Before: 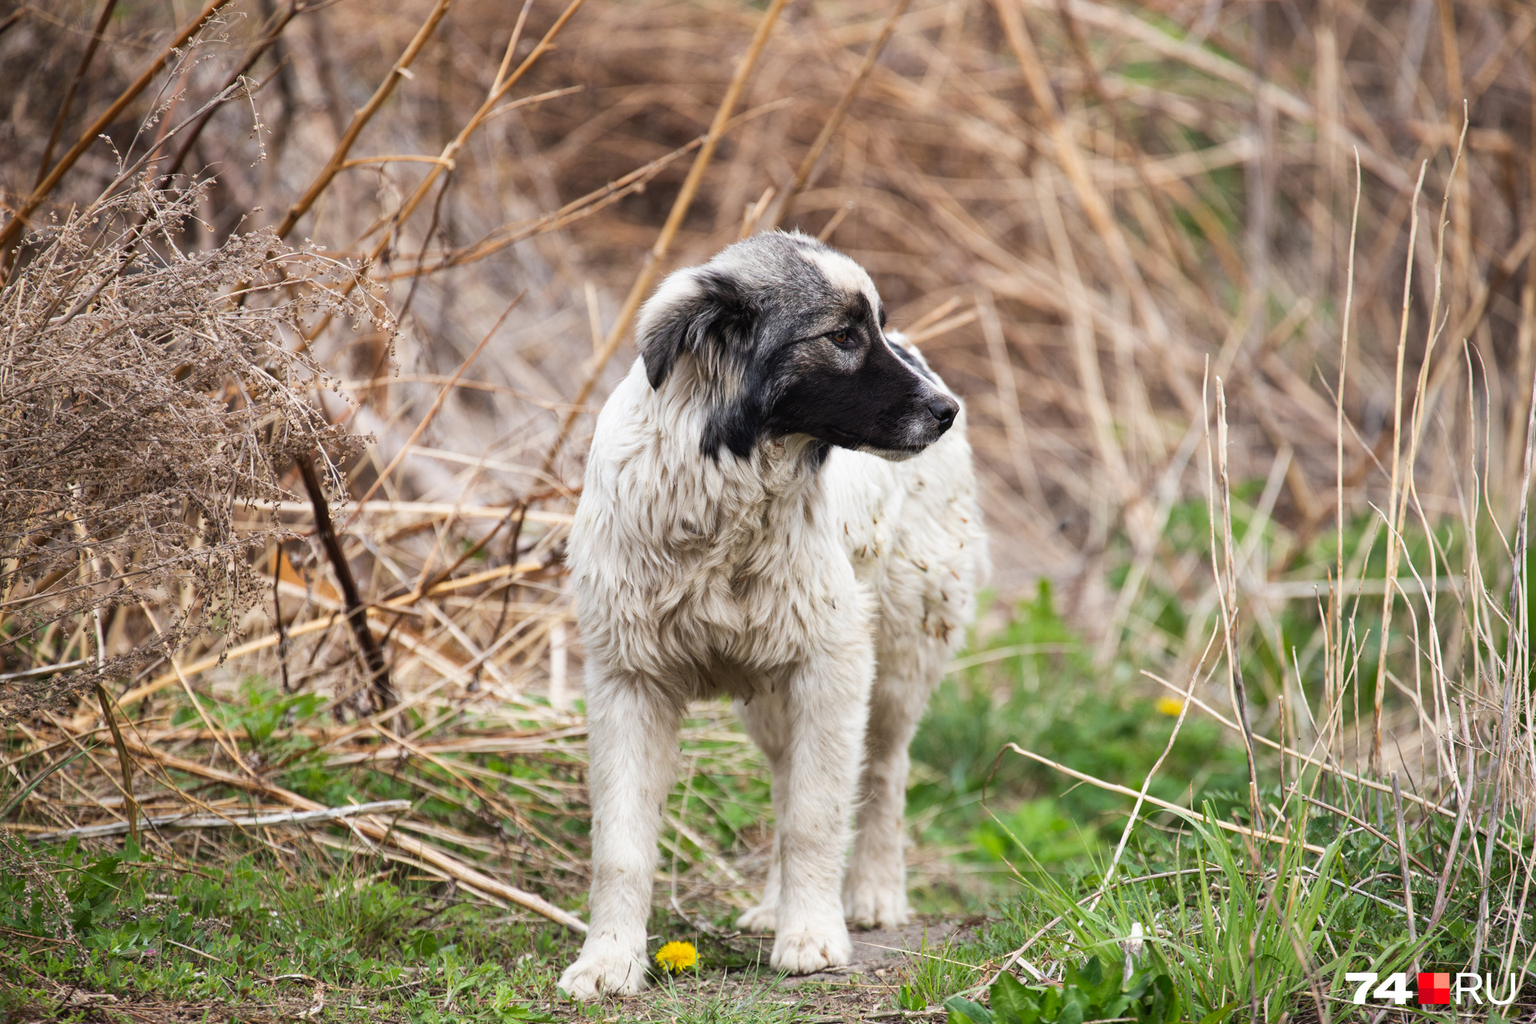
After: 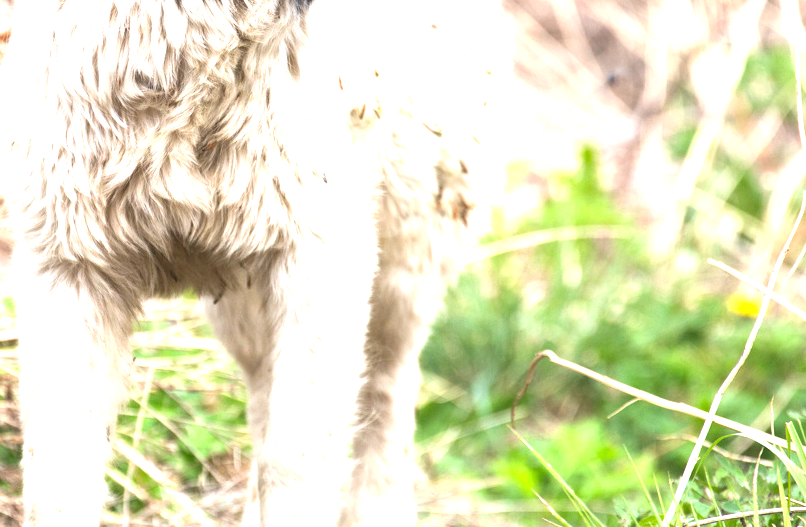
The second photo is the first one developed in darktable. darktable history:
color correction: highlights b* -0.04
crop: left 37.384%, top 45.232%, right 20.594%, bottom 13.593%
exposure: black level correction 0, exposure 1.387 EV, compensate highlight preservation false
